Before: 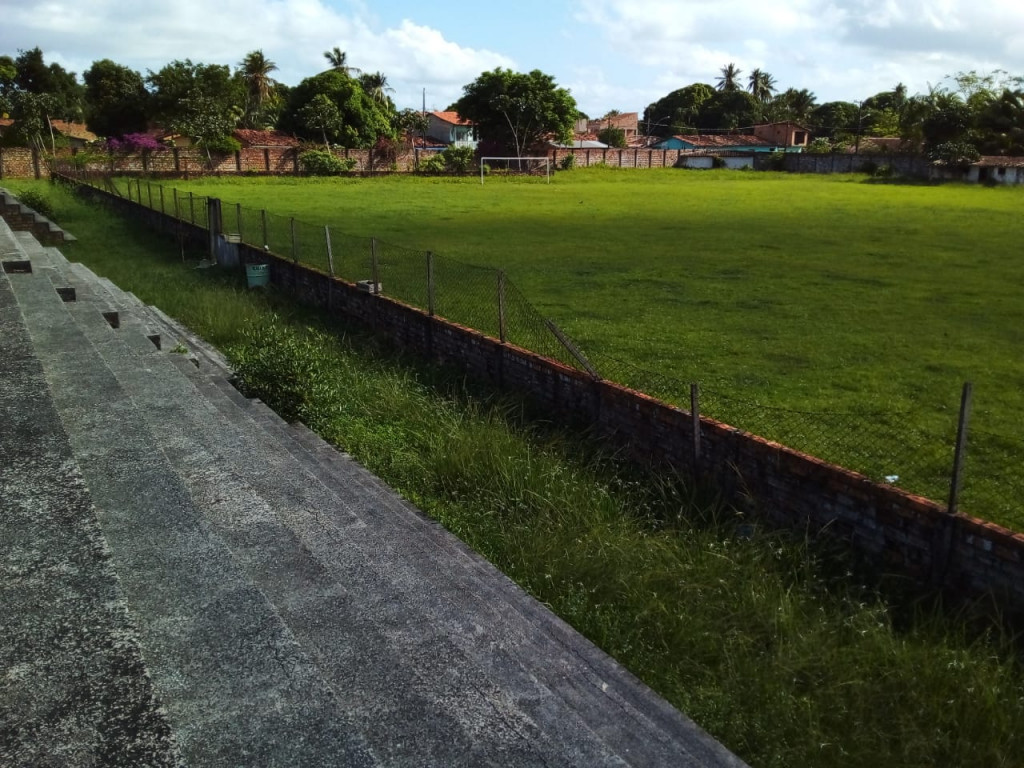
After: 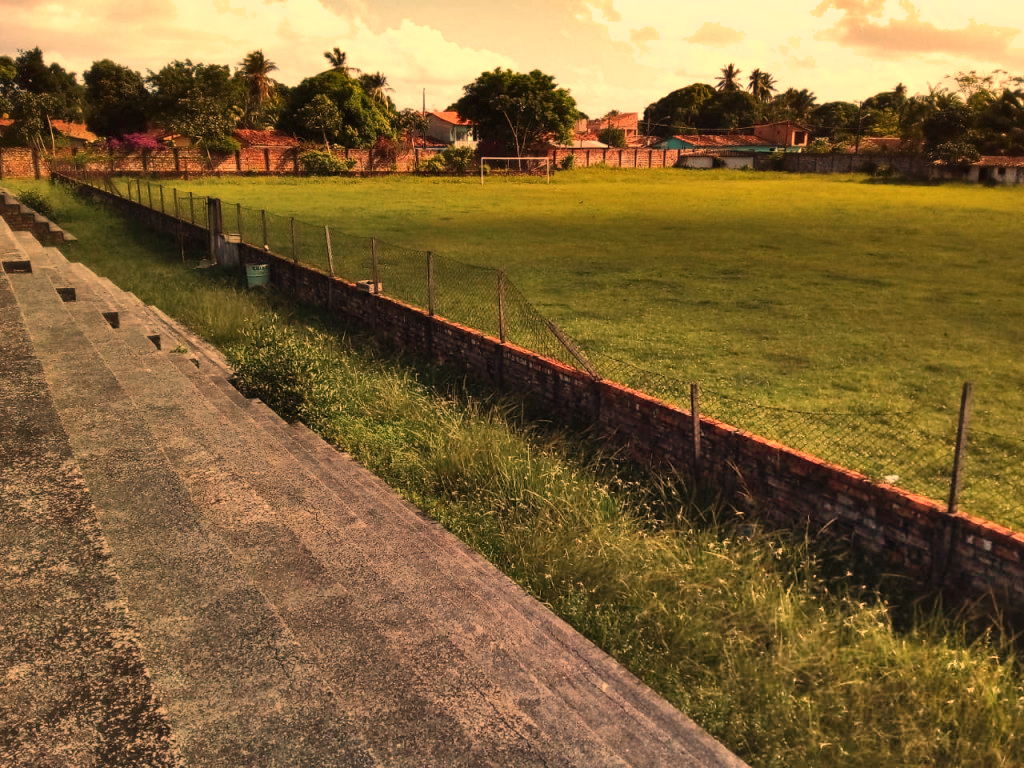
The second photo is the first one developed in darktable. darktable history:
shadows and highlights: shadows 75, highlights -60.85, soften with gaussian
white balance: red 1.467, blue 0.684
